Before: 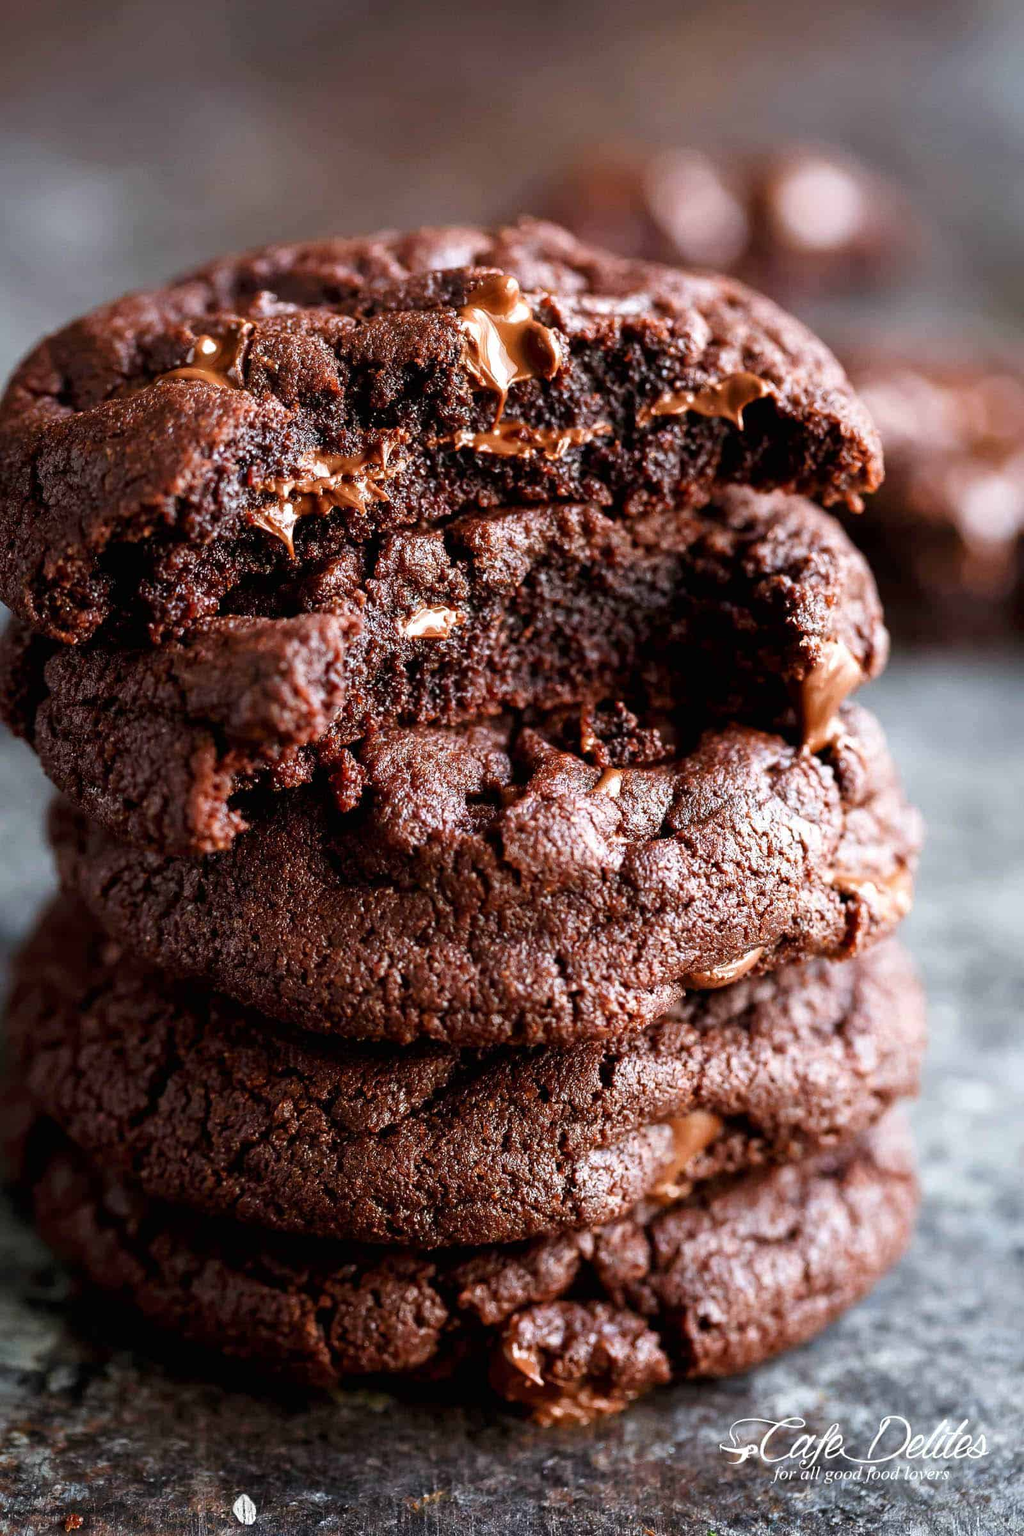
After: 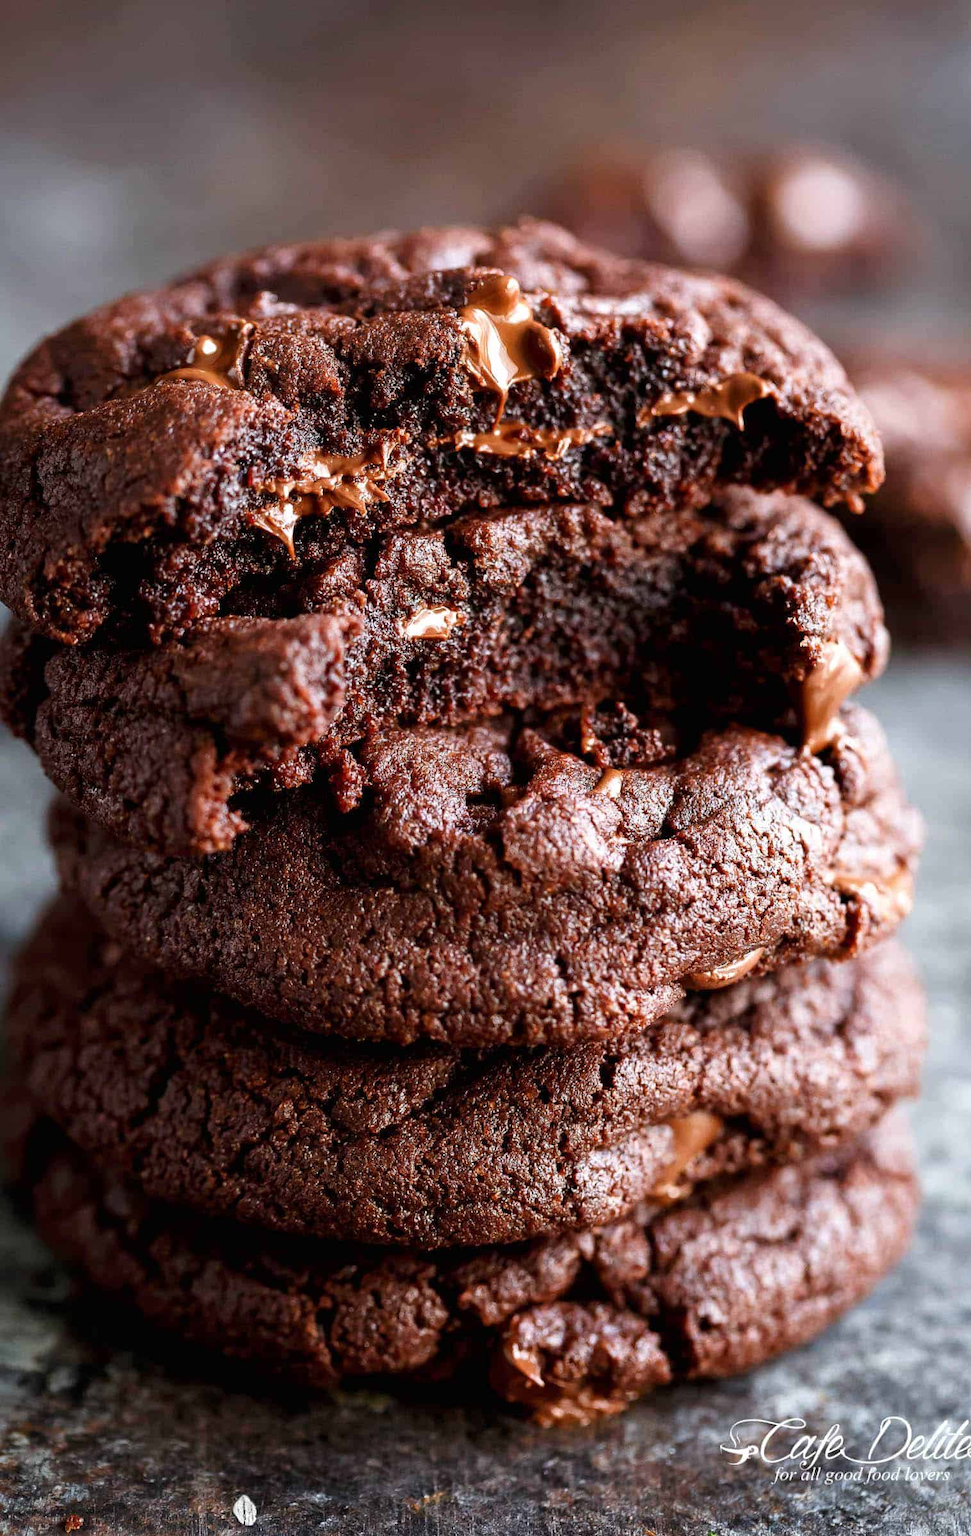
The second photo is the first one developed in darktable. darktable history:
crop and rotate: right 5.079%
